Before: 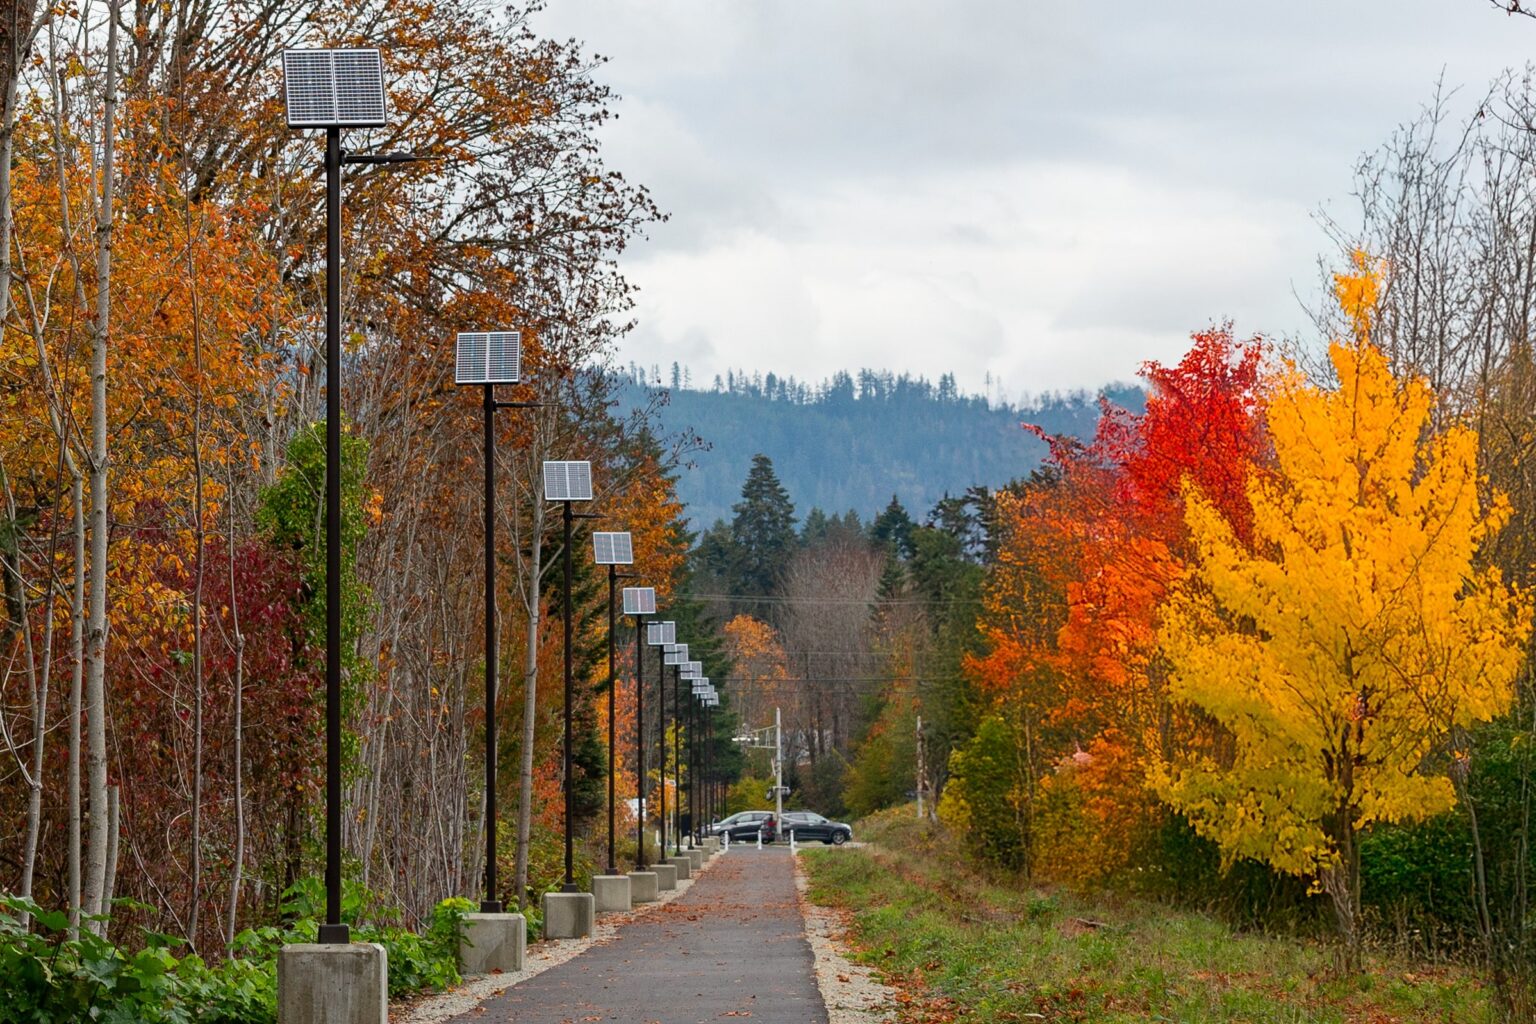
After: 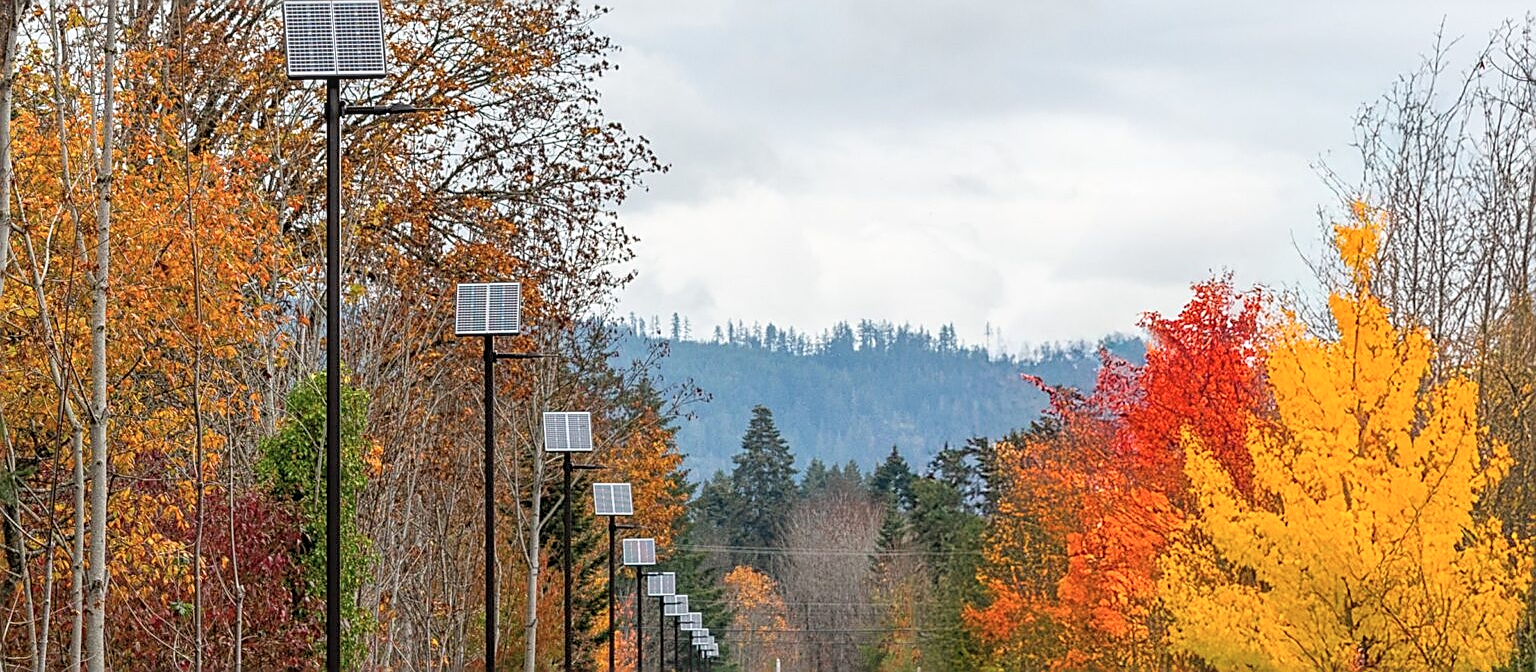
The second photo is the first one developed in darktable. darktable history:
contrast brightness saturation: brightness 0.15
sharpen: amount 0.75
crop and rotate: top 4.848%, bottom 29.503%
local contrast: on, module defaults
